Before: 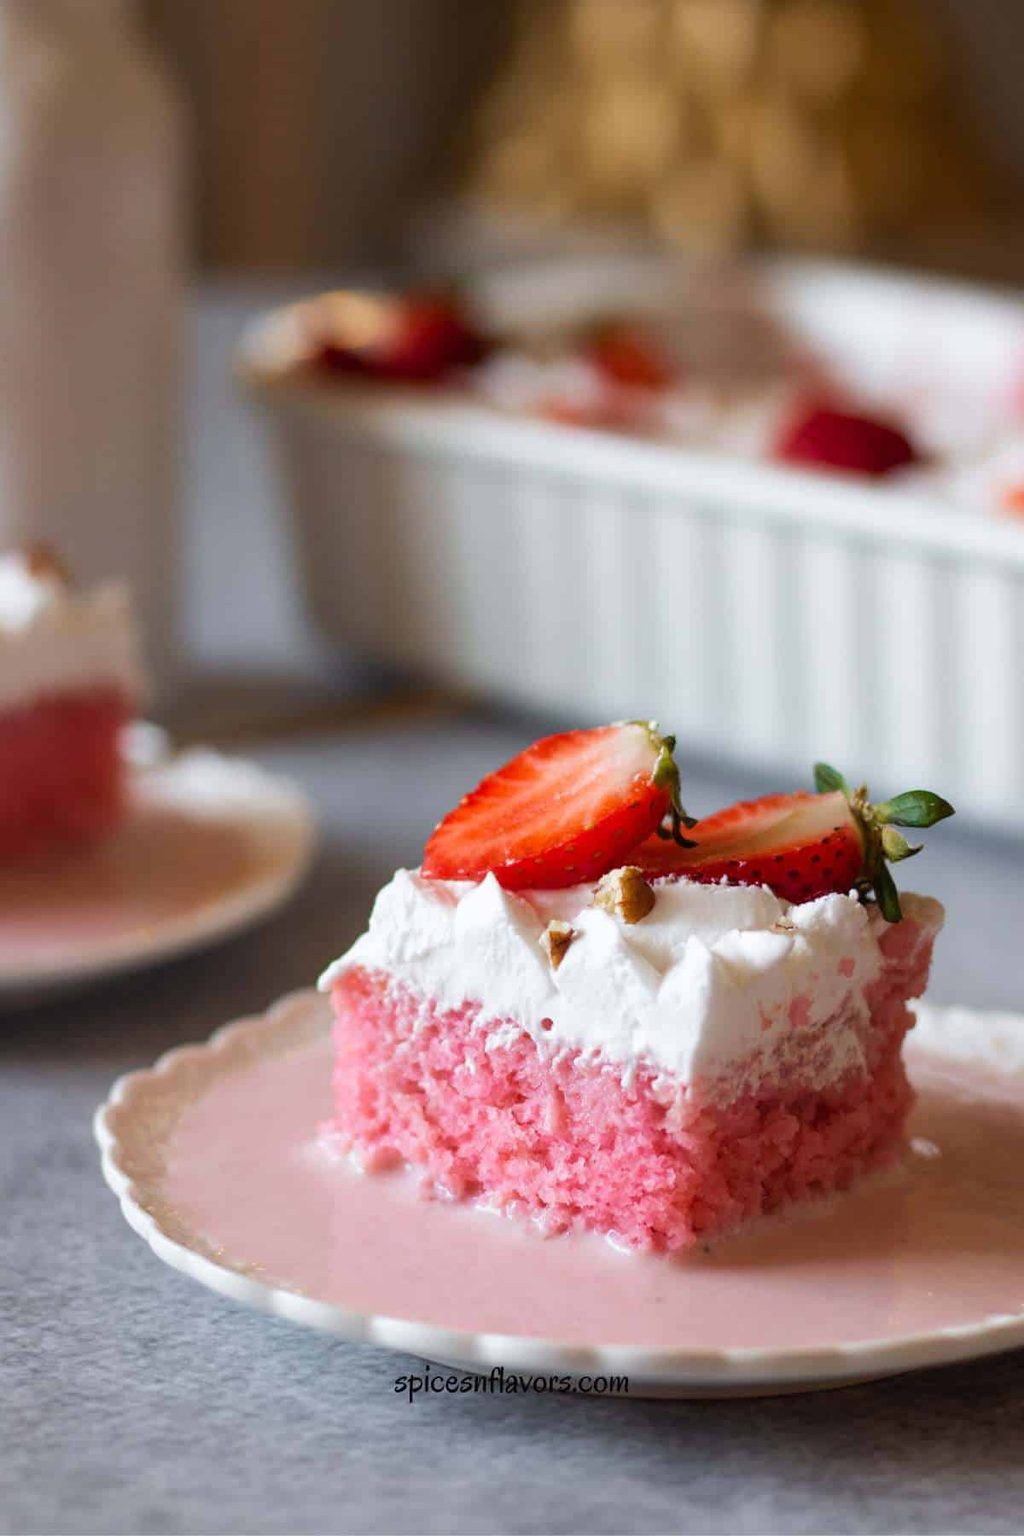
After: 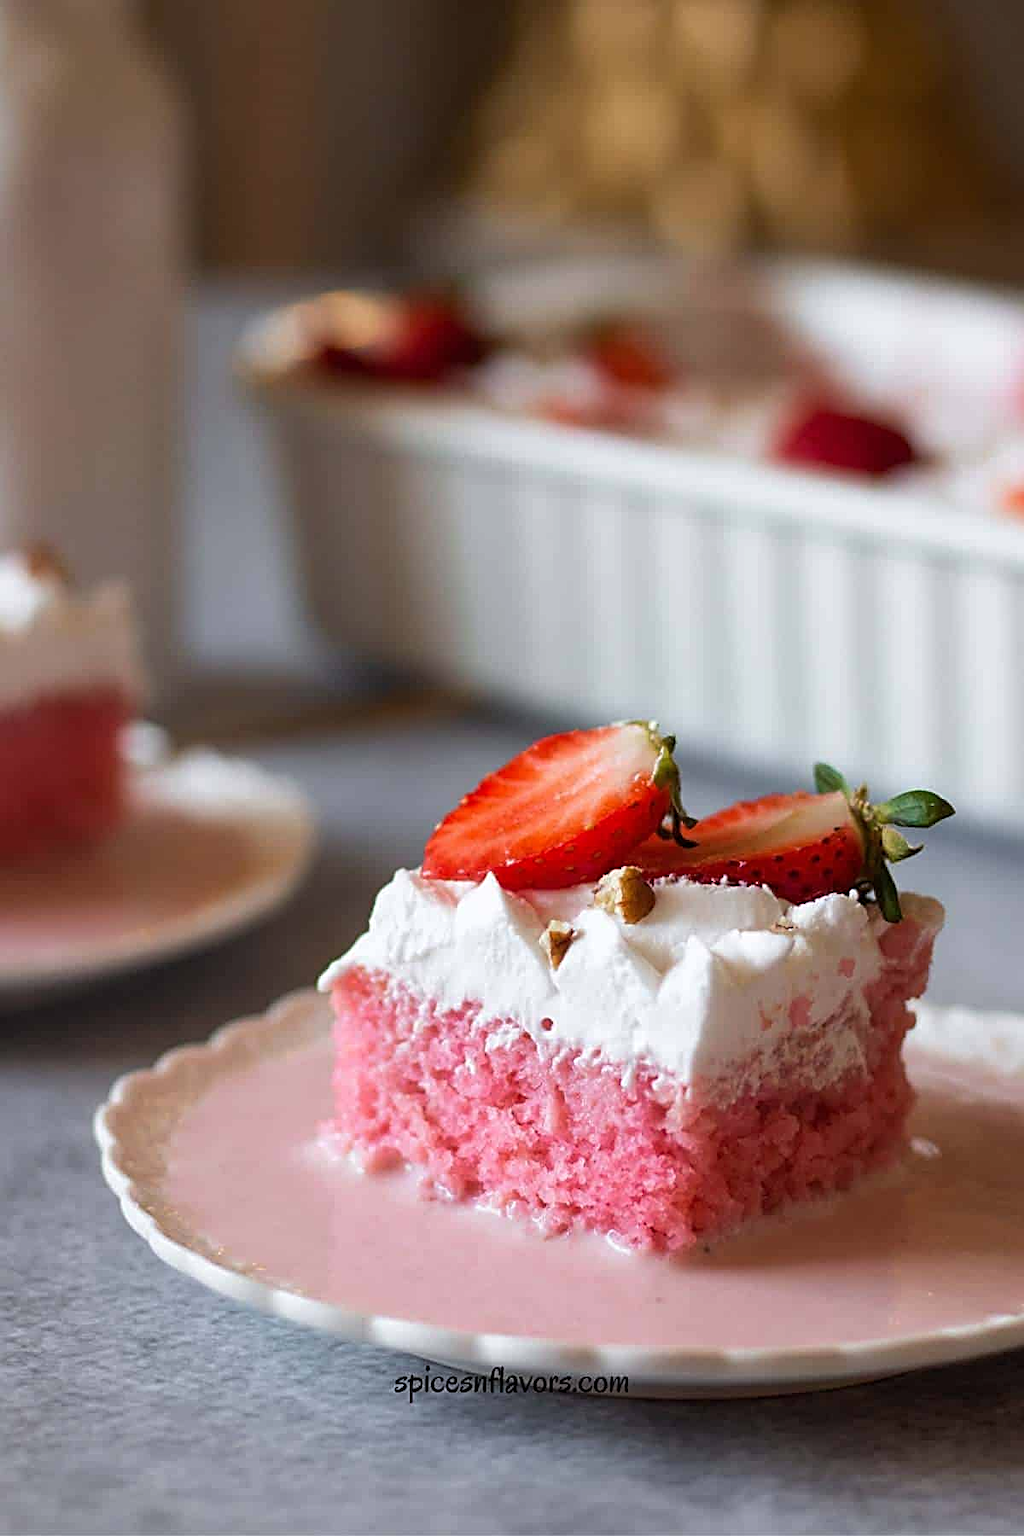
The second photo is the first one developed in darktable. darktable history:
sharpen: radius 2.532, amount 0.626
base curve: curves: ch0 [(0, 0) (0.303, 0.277) (1, 1)], preserve colors none
